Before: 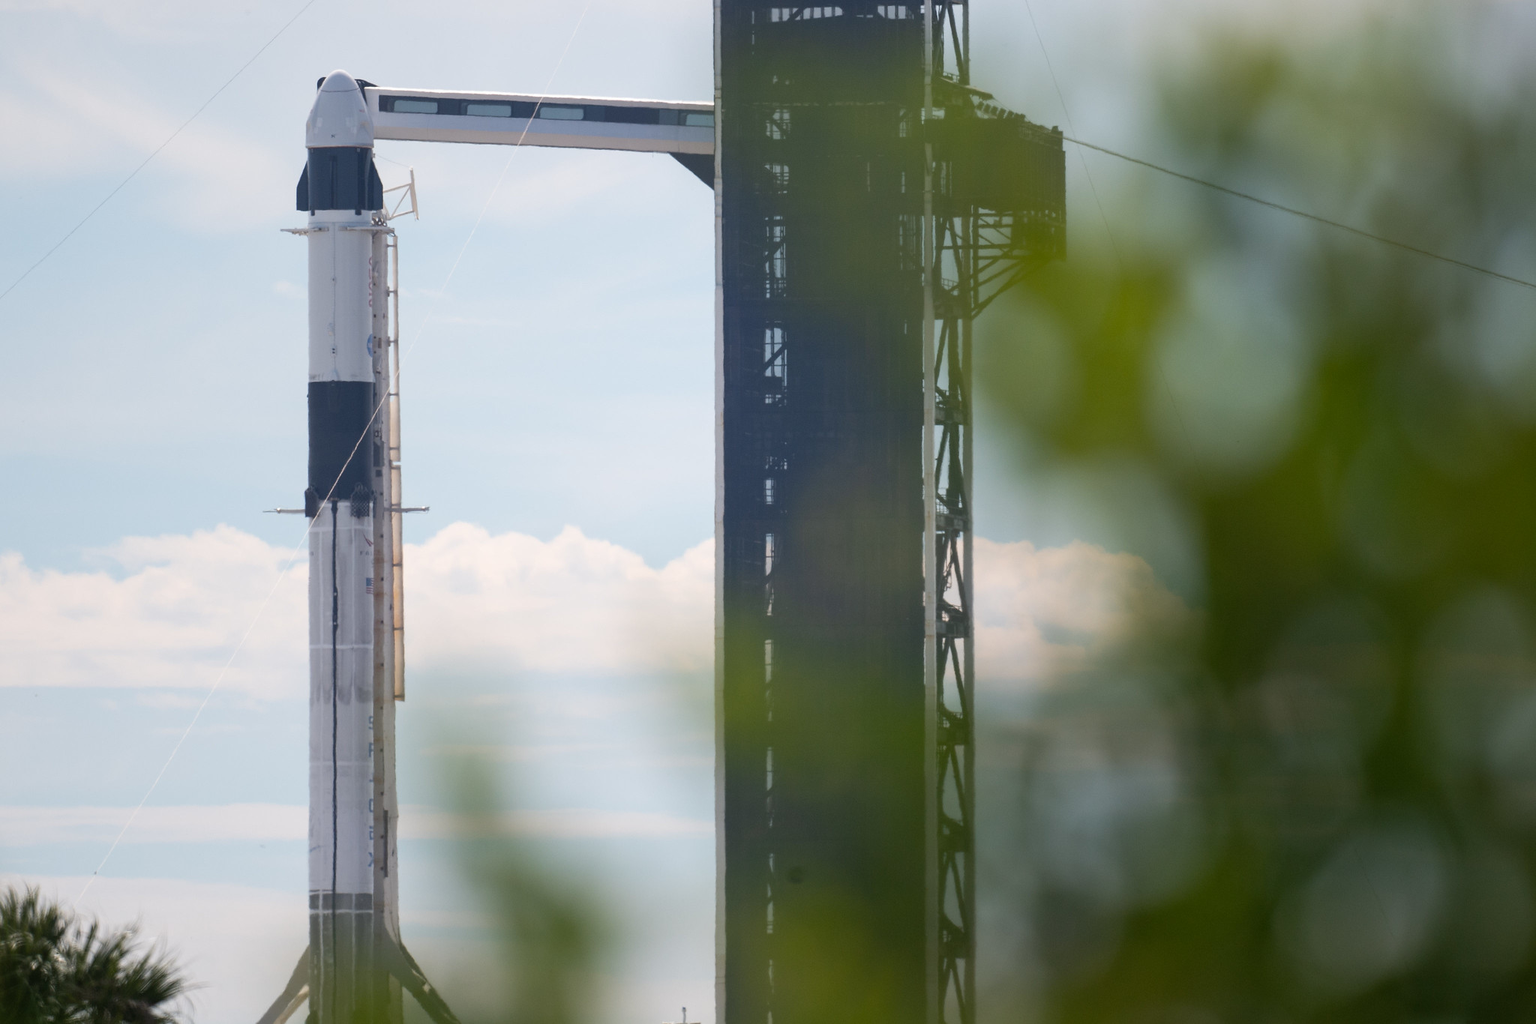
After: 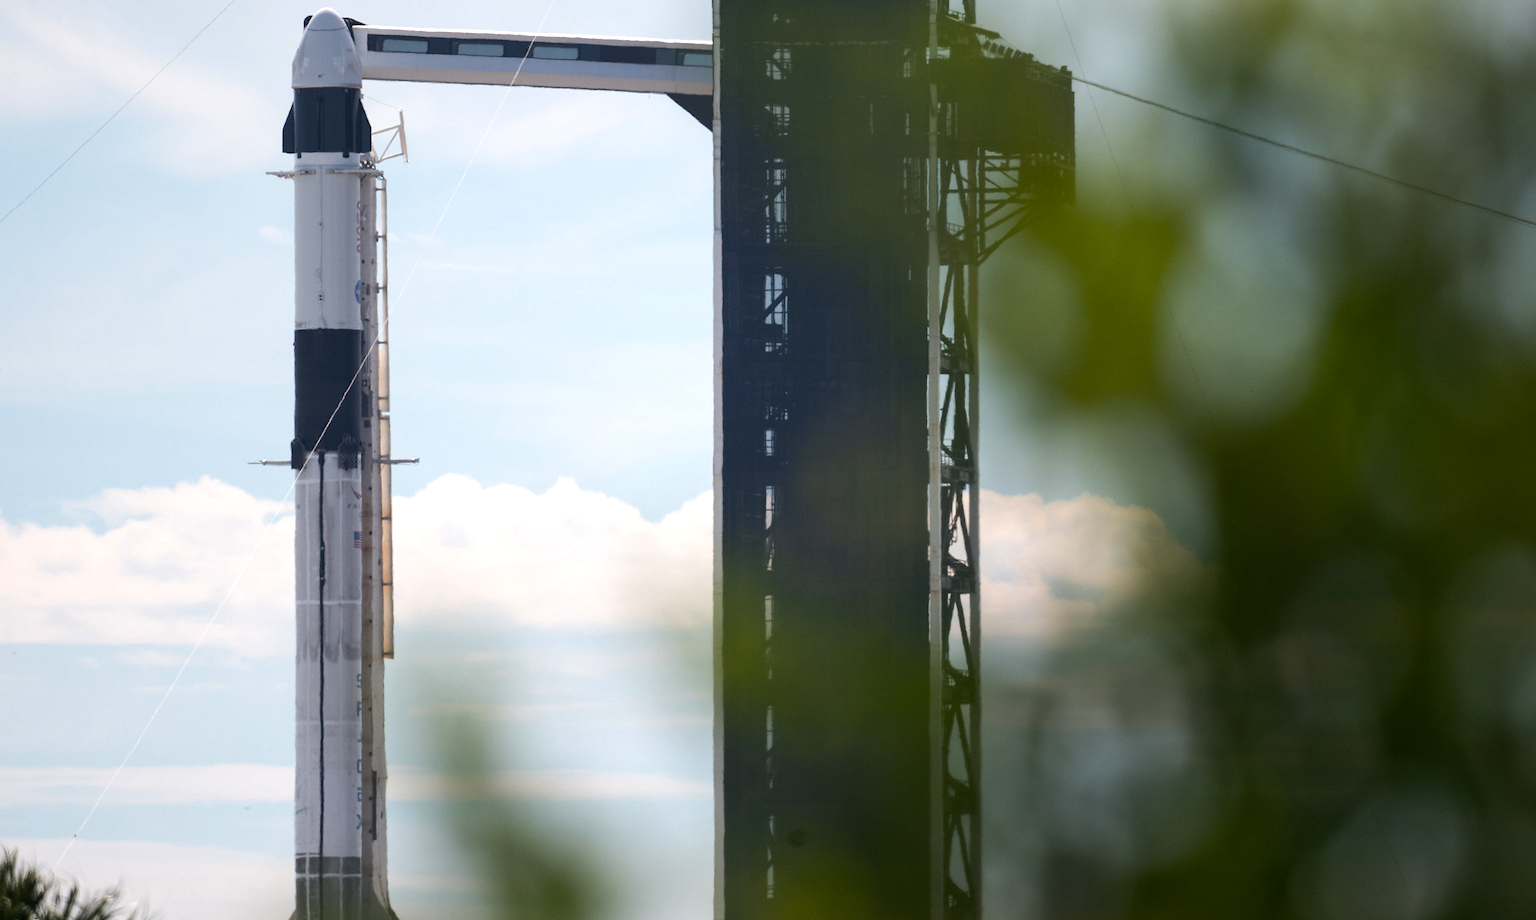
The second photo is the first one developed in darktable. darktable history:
crop: left 1.507%, top 6.147%, right 1.379%, bottom 6.637%
color balance rgb: shadows lift › luminance -10%, power › luminance -9%, linear chroma grading › global chroma 10%, global vibrance 10%, contrast 15%, saturation formula JzAzBz (2021)
